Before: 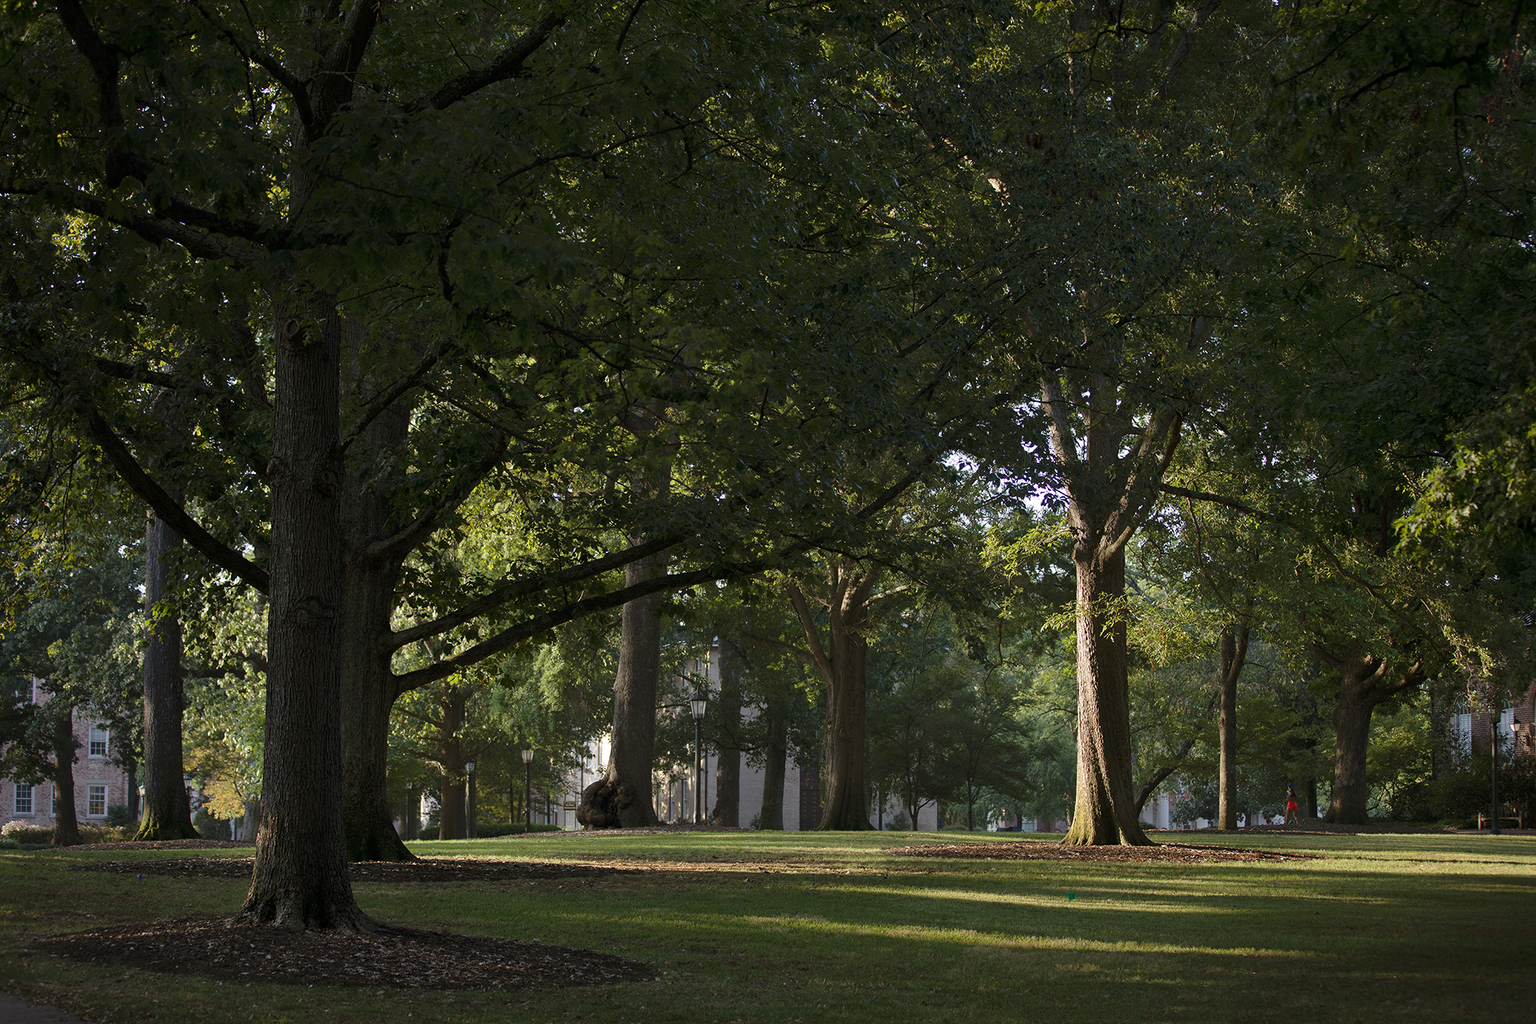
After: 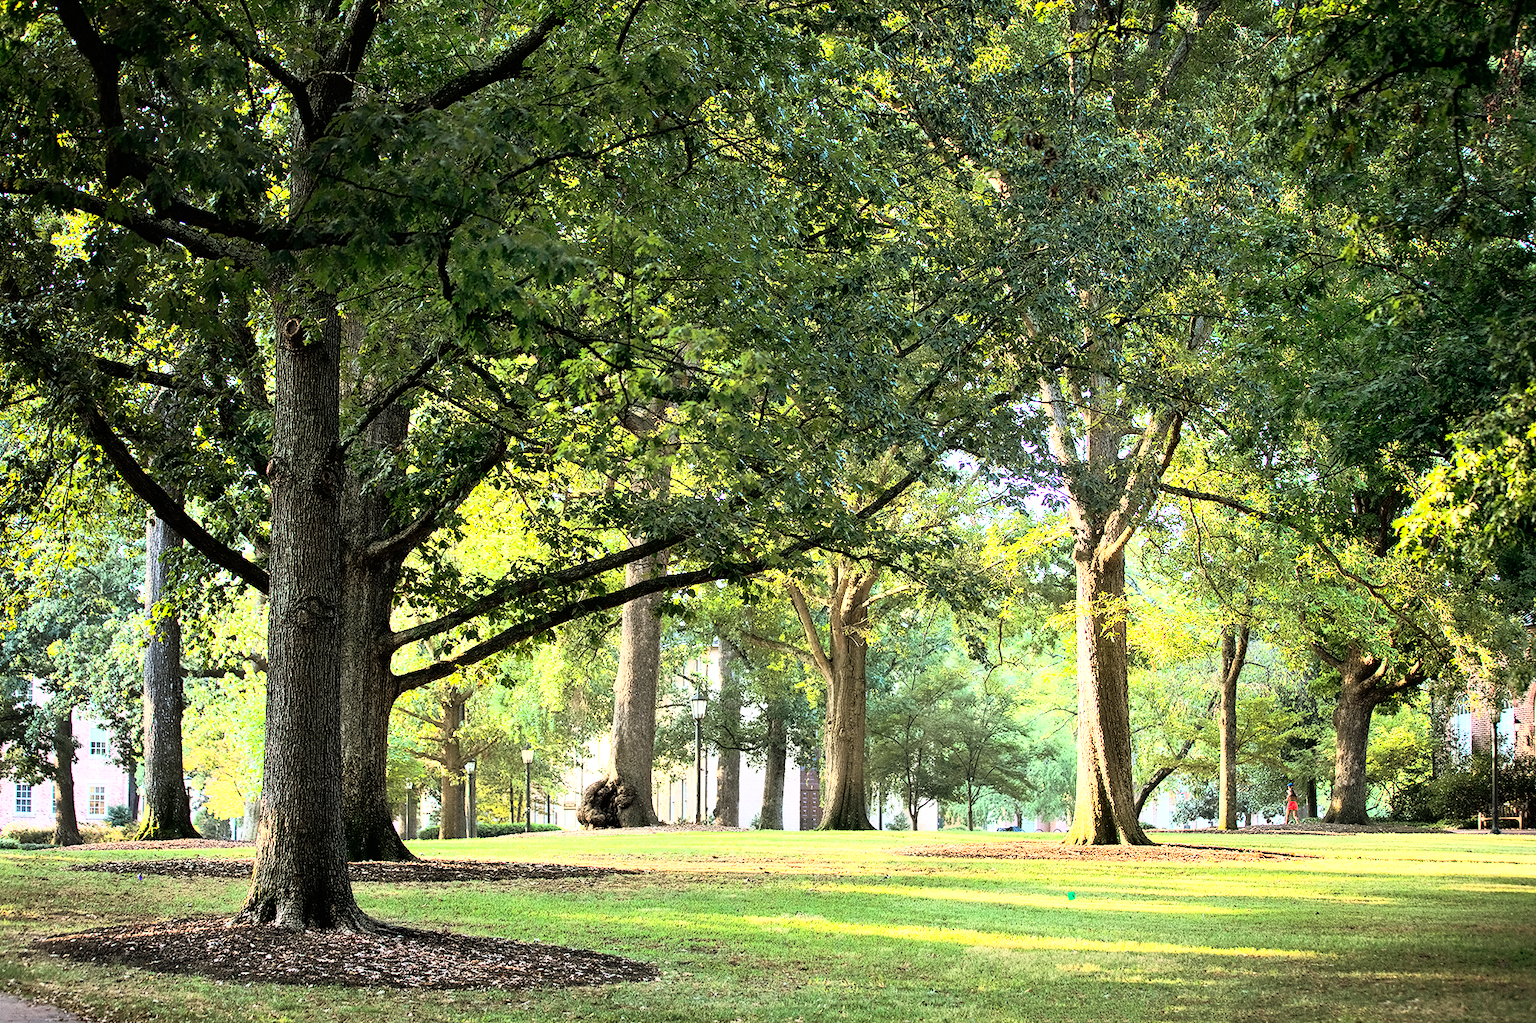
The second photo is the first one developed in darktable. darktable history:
rgb curve: curves: ch0 [(0, 0) (0.21, 0.15) (0.24, 0.21) (0.5, 0.75) (0.75, 0.96) (0.89, 0.99) (1, 1)]; ch1 [(0, 0.02) (0.21, 0.13) (0.25, 0.2) (0.5, 0.67) (0.75, 0.9) (0.89, 0.97) (1, 1)]; ch2 [(0, 0.02) (0.21, 0.13) (0.25, 0.2) (0.5, 0.67) (0.75, 0.9) (0.89, 0.97) (1, 1)], compensate middle gray true
exposure: black level correction 0, exposure 0.2 EV, compensate exposure bias true, compensate highlight preservation false
contrast equalizer: y [[0.5 ×4, 0.525, 0.667], [0.5 ×6], [0.5 ×6], [0 ×4, 0.042, 0], [0, 0, 0.004, 0.1, 0.191, 0.131]]
